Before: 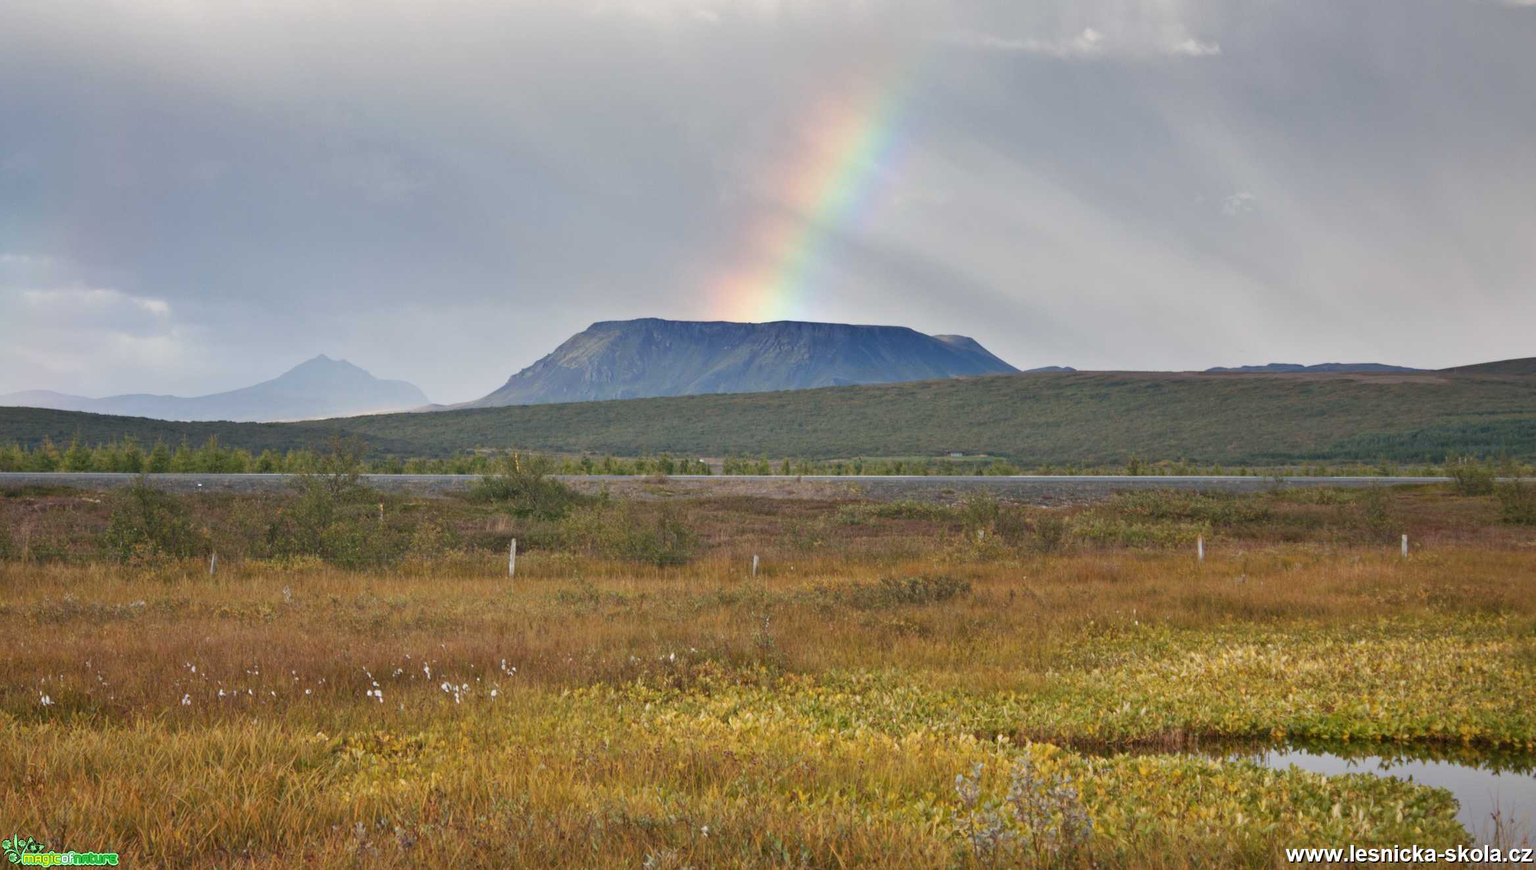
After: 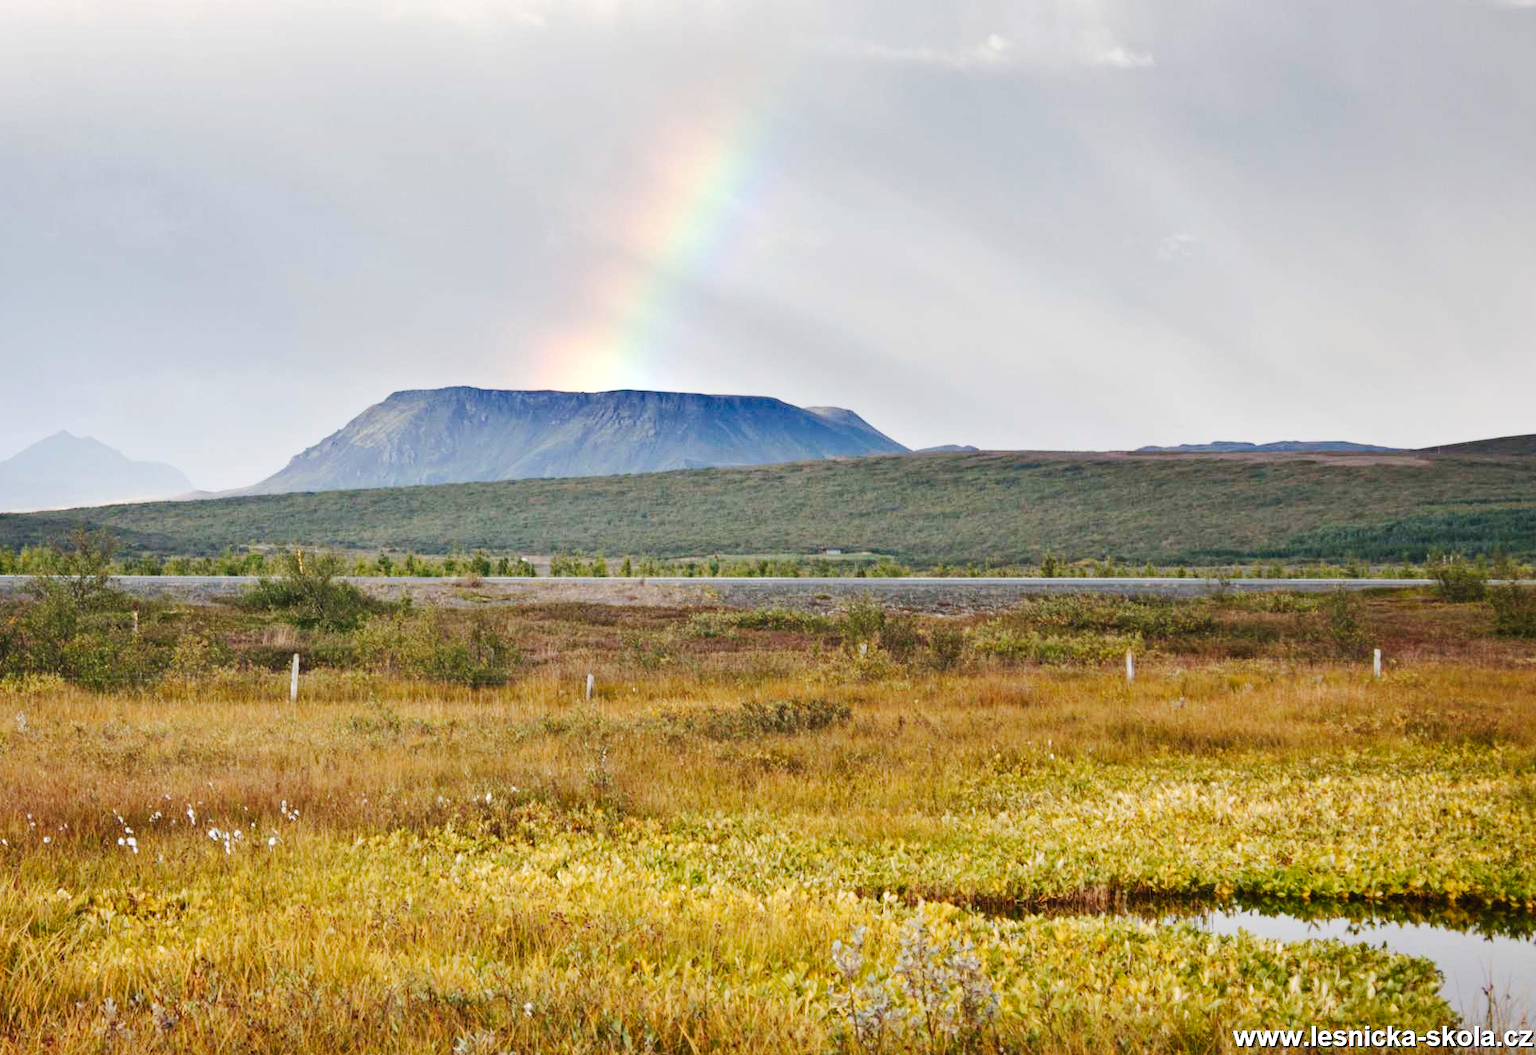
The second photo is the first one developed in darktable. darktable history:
crop: left 17.582%, bottom 0.031%
tone curve: curves: ch0 [(0, 0) (0.003, 0.019) (0.011, 0.021) (0.025, 0.023) (0.044, 0.026) (0.069, 0.037) (0.1, 0.059) (0.136, 0.088) (0.177, 0.138) (0.224, 0.199) (0.277, 0.279) (0.335, 0.376) (0.399, 0.481) (0.468, 0.581) (0.543, 0.658) (0.623, 0.735) (0.709, 0.8) (0.801, 0.861) (0.898, 0.928) (1, 1)], preserve colors none
tone equalizer: -8 EV -0.417 EV, -7 EV -0.389 EV, -6 EV -0.333 EV, -5 EV -0.222 EV, -3 EV 0.222 EV, -2 EV 0.333 EV, -1 EV 0.389 EV, +0 EV 0.417 EV, edges refinement/feathering 500, mask exposure compensation -1.57 EV, preserve details no
